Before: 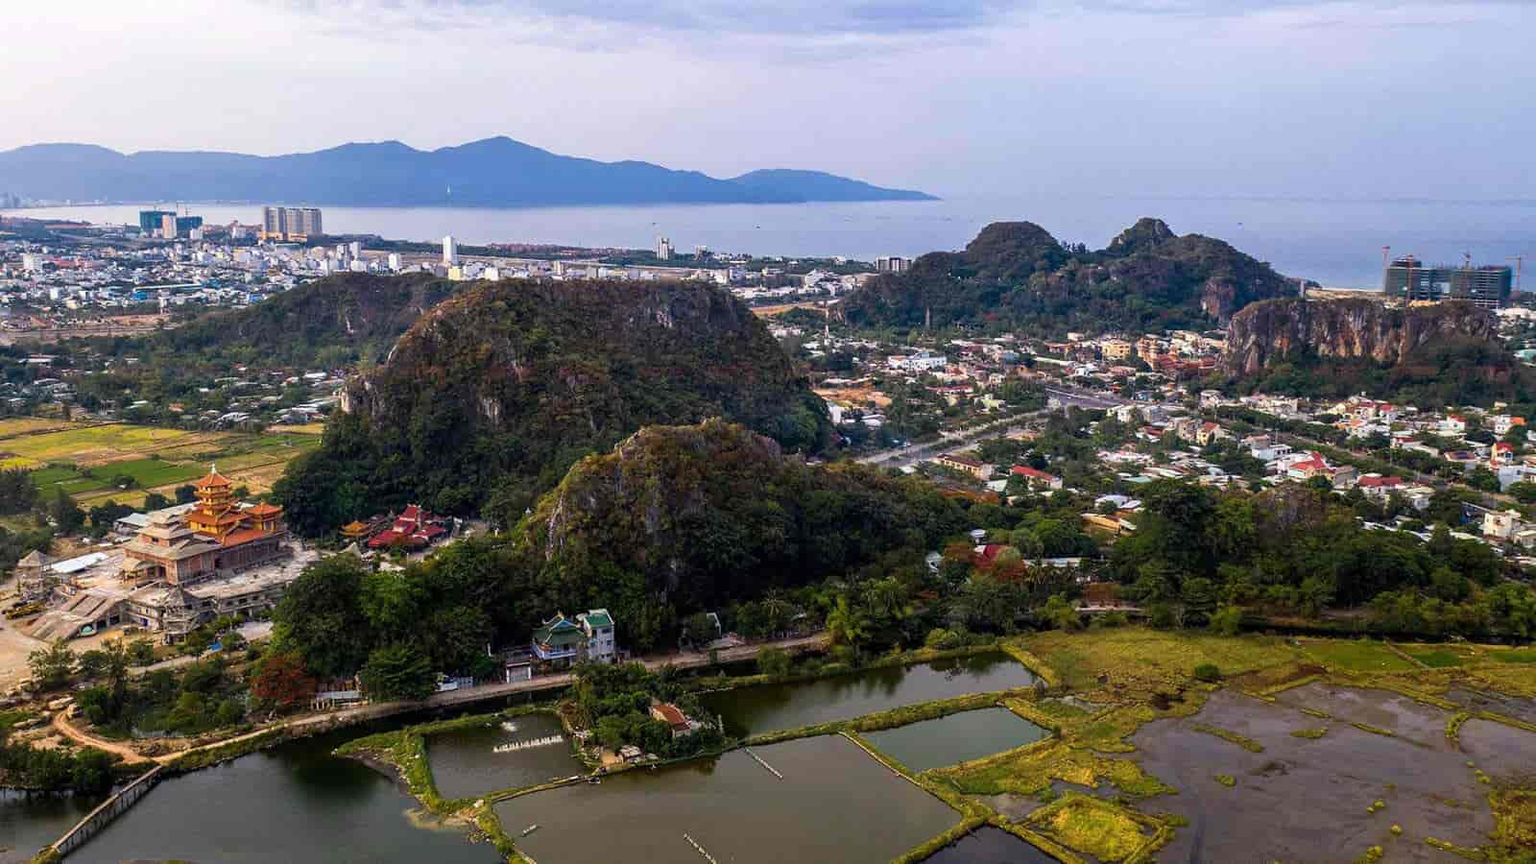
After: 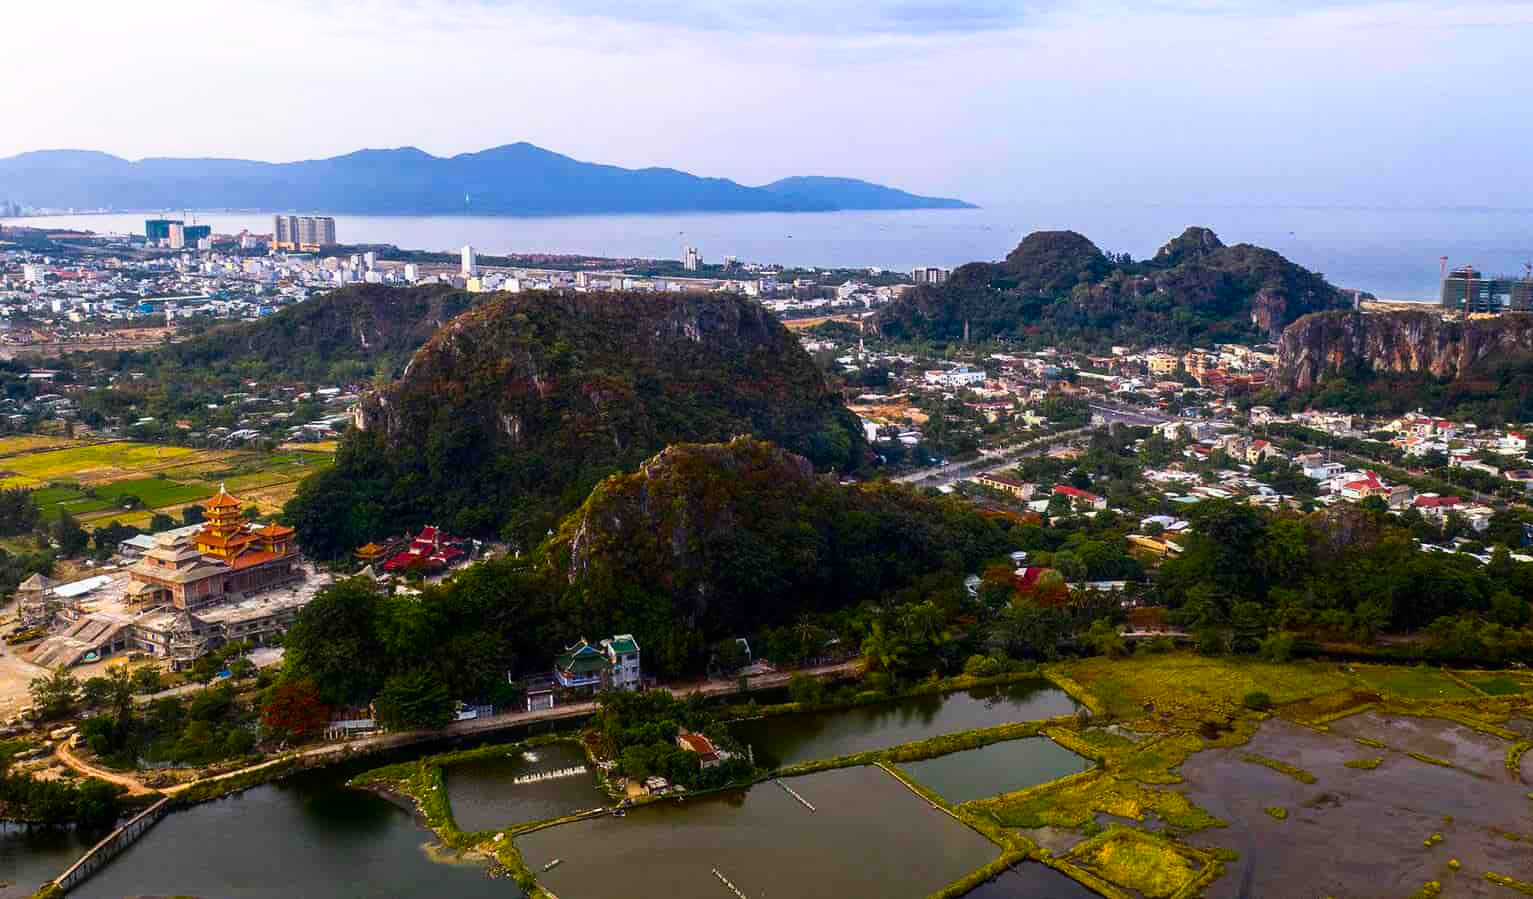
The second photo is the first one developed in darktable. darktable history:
haze removal: strength -0.05
shadows and highlights: shadows -62.32, white point adjustment -5.22, highlights 61.59
crop: right 4.126%, bottom 0.031%
color balance rgb: perceptual saturation grading › global saturation 25%, global vibrance 20%
white balance: red 1, blue 1
